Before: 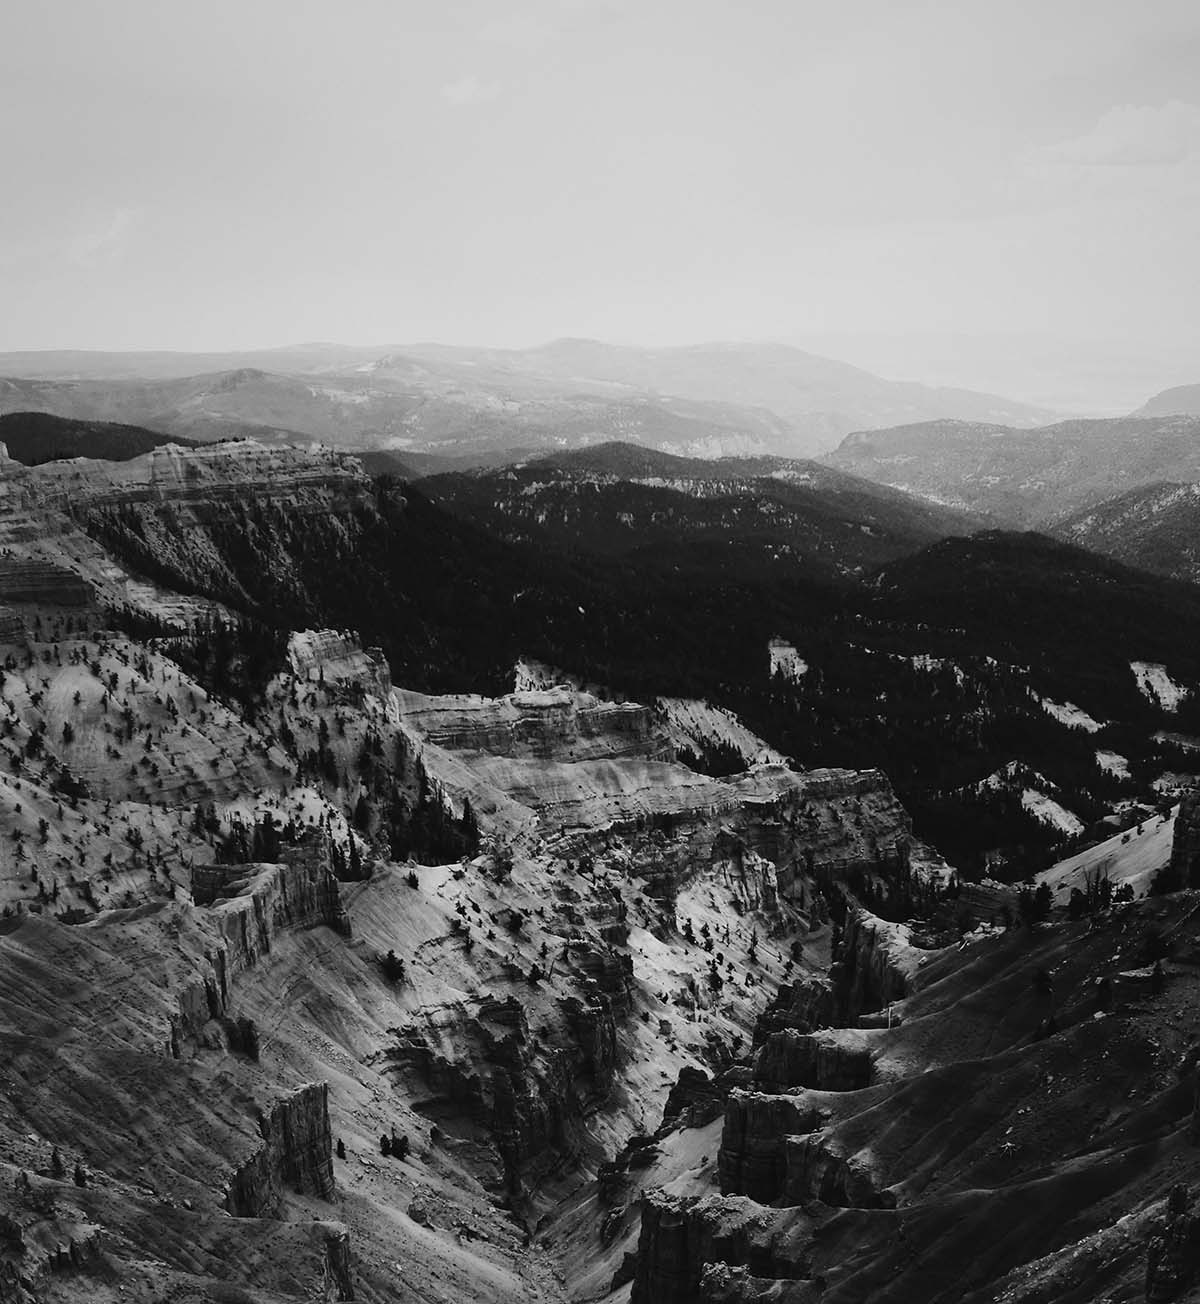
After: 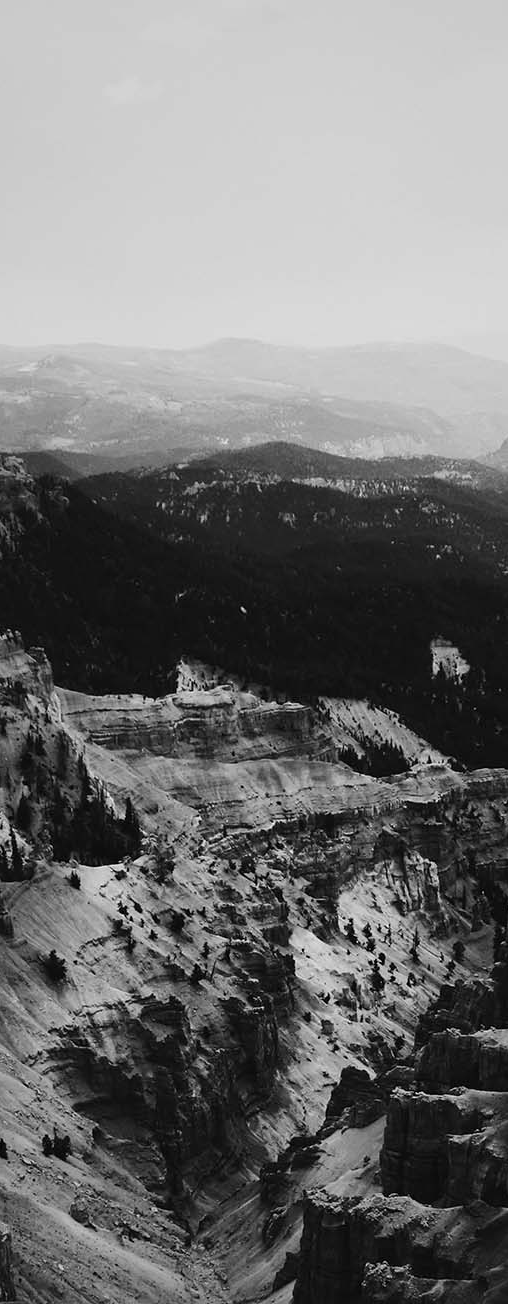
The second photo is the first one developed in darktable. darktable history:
crop: left 28.234%, right 29.37%
